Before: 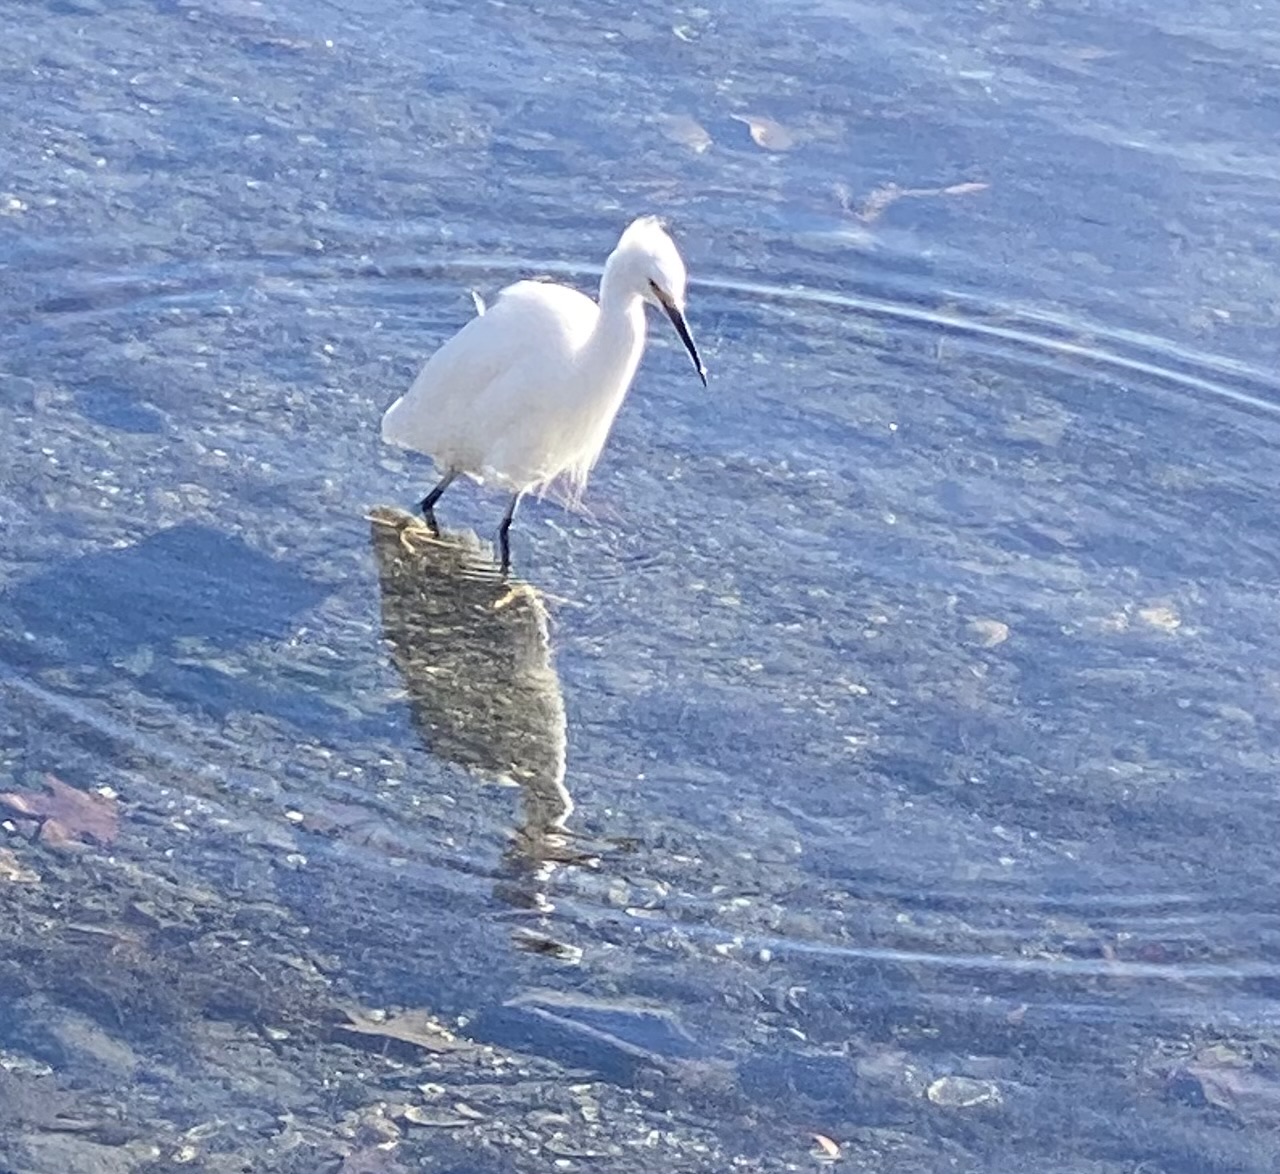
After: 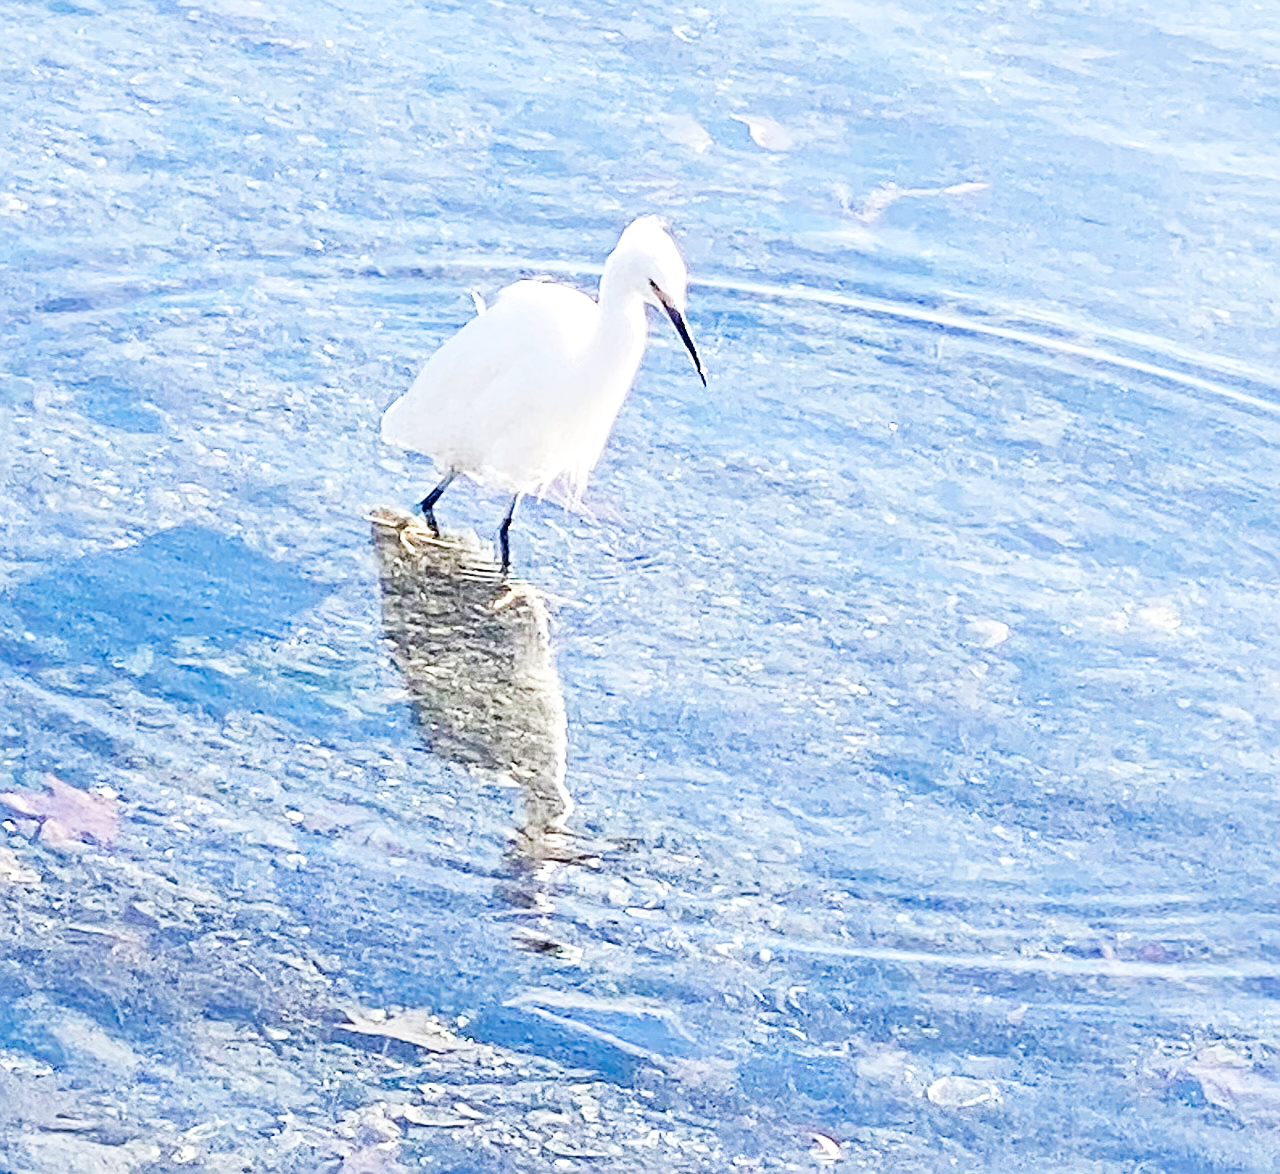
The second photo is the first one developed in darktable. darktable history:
exposure: black level correction 0.001, compensate highlight preservation false
sharpen: on, module defaults
base curve: curves: ch0 [(0, 0.003) (0.001, 0.002) (0.006, 0.004) (0.02, 0.022) (0.048, 0.086) (0.094, 0.234) (0.162, 0.431) (0.258, 0.629) (0.385, 0.8) (0.548, 0.918) (0.751, 0.988) (1, 1)], preserve colors none
